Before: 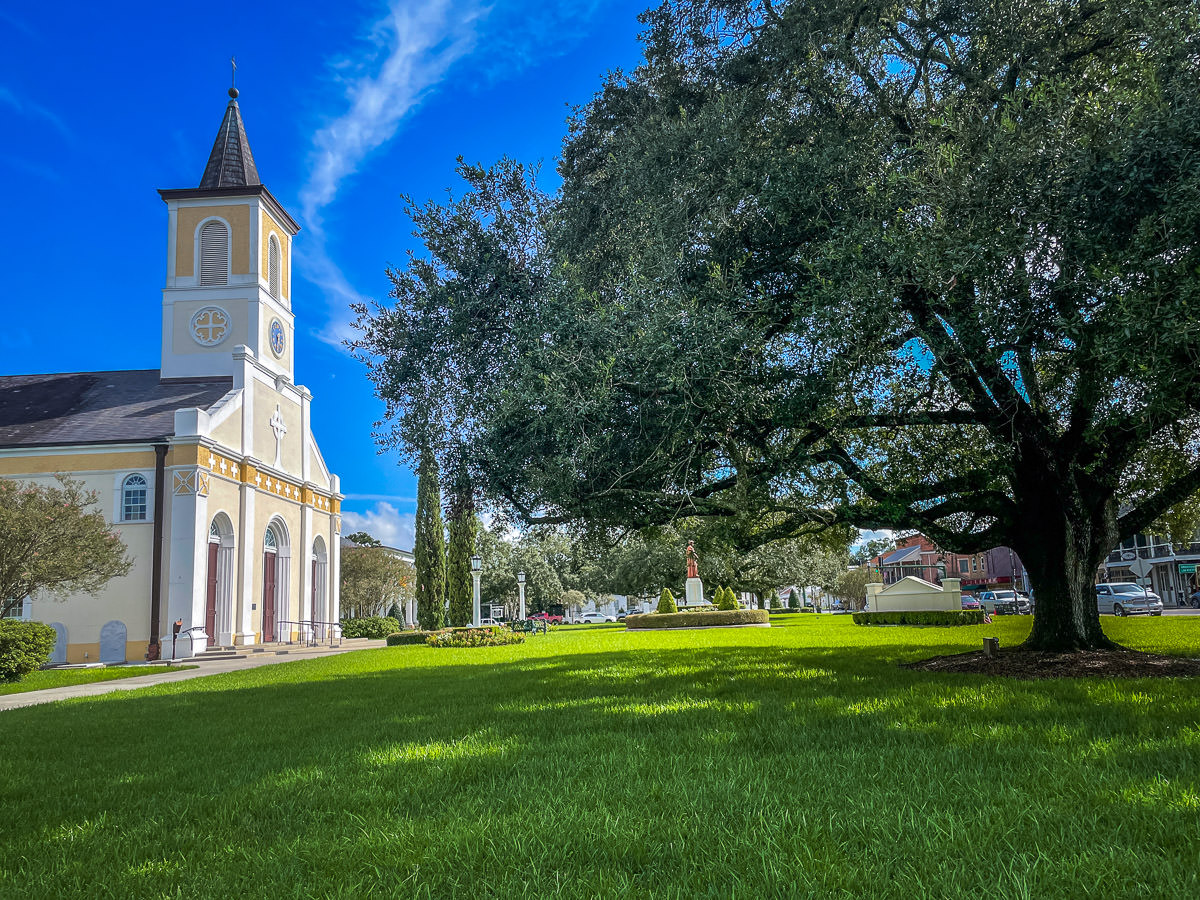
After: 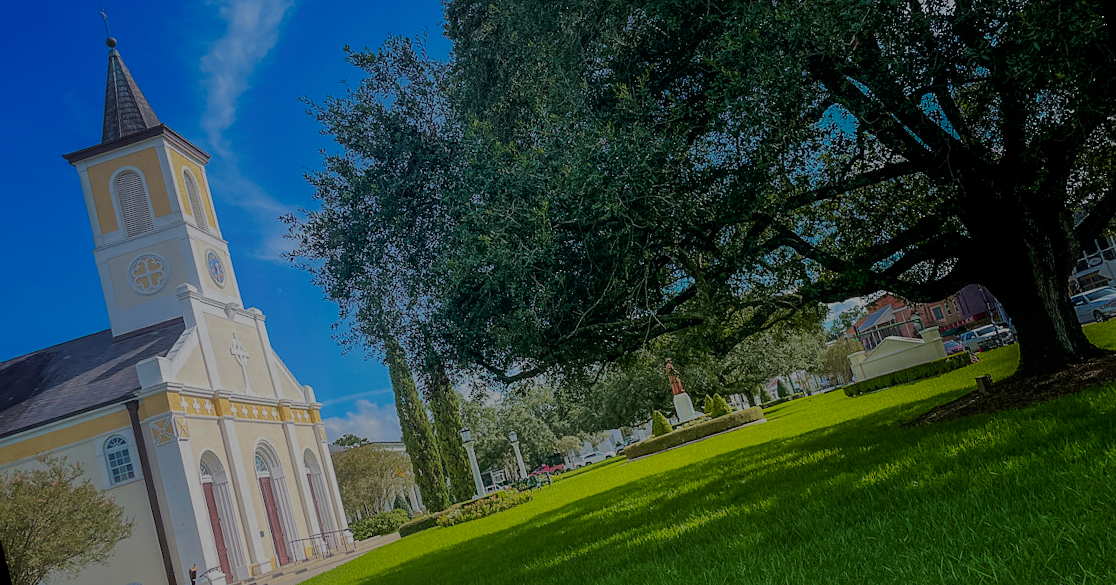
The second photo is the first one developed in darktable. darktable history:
rotate and perspective: rotation -14.8°, crop left 0.1, crop right 0.903, crop top 0.25, crop bottom 0.748
sharpen: amount 0.2
velvia: on, module defaults
contrast equalizer: octaves 7, y [[0.6 ×6], [0.55 ×6], [0 ×6], [0 ×6], [0 ×6]], mix -1
filmic rgb: middle gray luminance 30%, black relative exposure -9 EV, white relative exposure 7 EV, threshold 6 EV, target black luminance 0%, hardness 2.94, latitude 2.04%, contrast 0.963, highlights saturation mix 5%, shadows ↔ highlights balance 12.16%, add noise in highlights 0, preserve chrominance no, color science v3 (2019), use custom middle-gray values true, iterations of high-quality reconstruction 0, contrast in highlights soft, enable highlight reconstruction true
